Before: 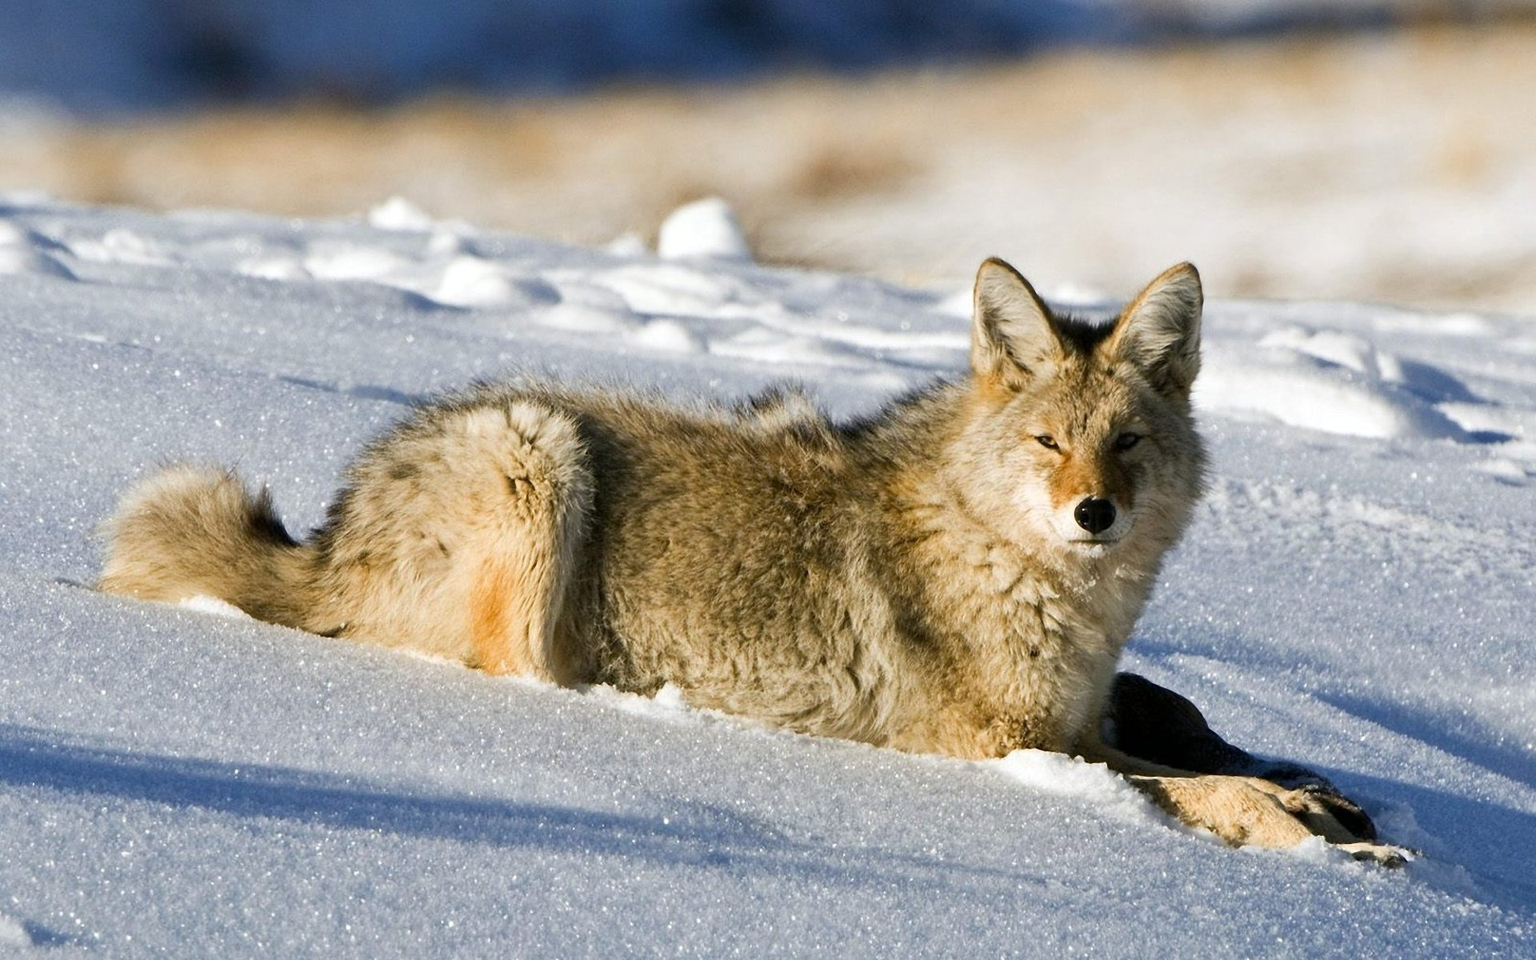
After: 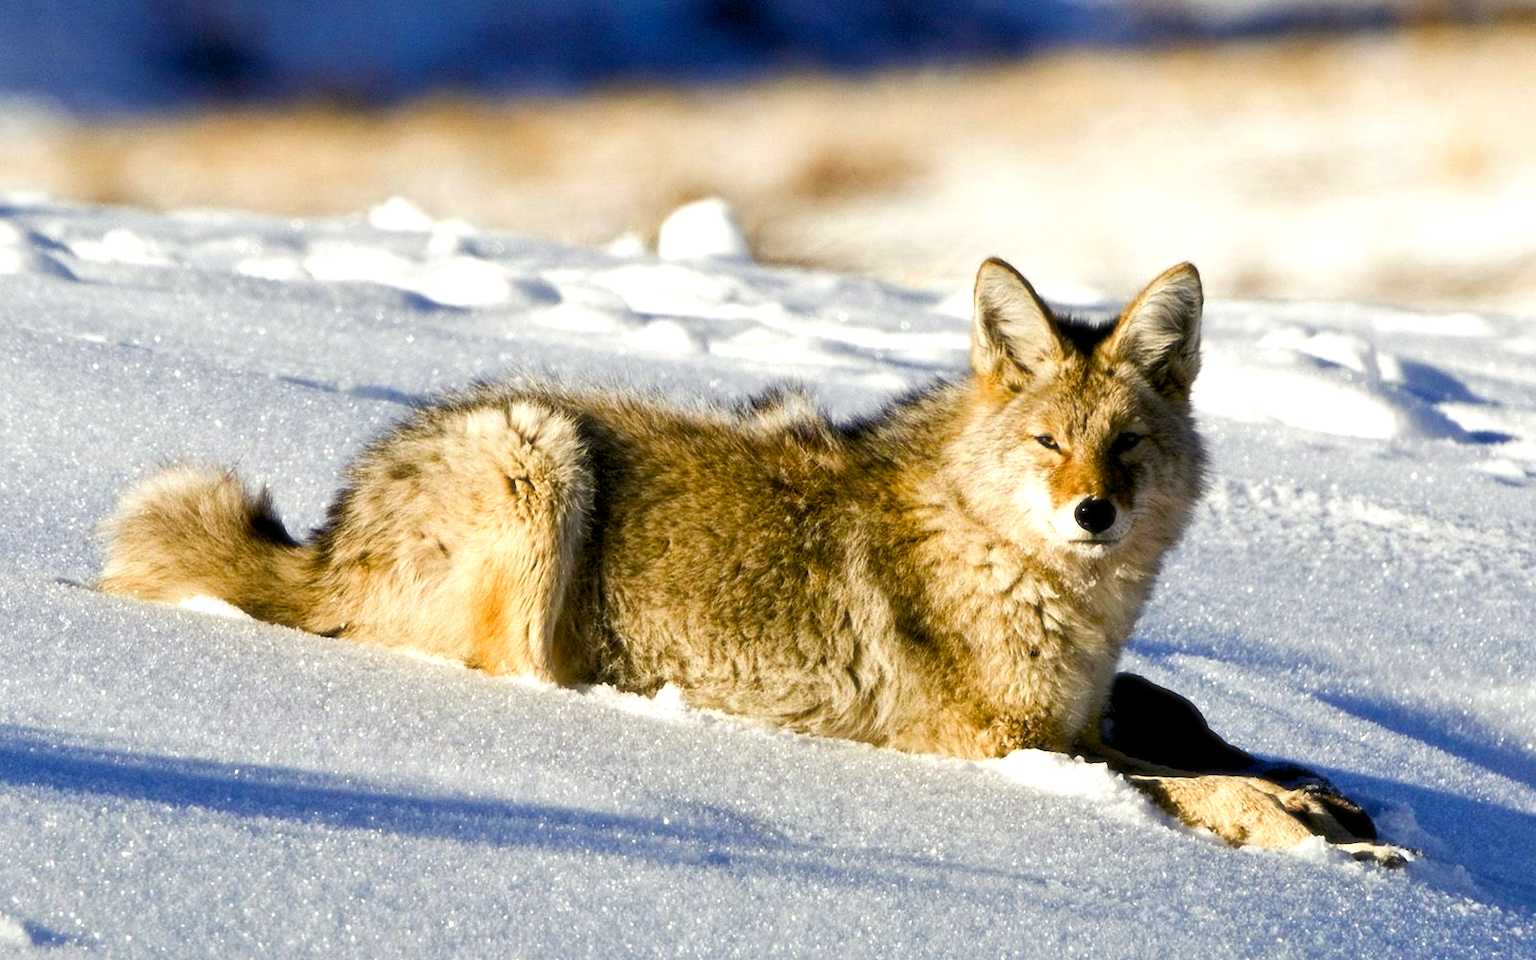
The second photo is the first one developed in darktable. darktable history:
soften: size 10%, saturation 50%, brightness 0.2 EV, mix 10%
color balance rgb: shadows lift › luminance -21.66%, shadows lift › chroma 6.57%, shadows lift › hue 270°, power › chroma 0.68%, power › hue 60°, highlights gain › luminance 6.08%, highlights gain › chroma 1.33%, highlights gain › hue 90°, global offset › luminance -0.87%, perceptual saturation grading › global saturation 26.86%, perceptual saturation grading › highlights -28.39%, perceptual saturation grading › mid-tones 15.22%, perceptual saturation grading › shadows 33.98%, perceptual brilliance grading › highlights 10%, perceptual brilliance grading › mid-tones 5%
